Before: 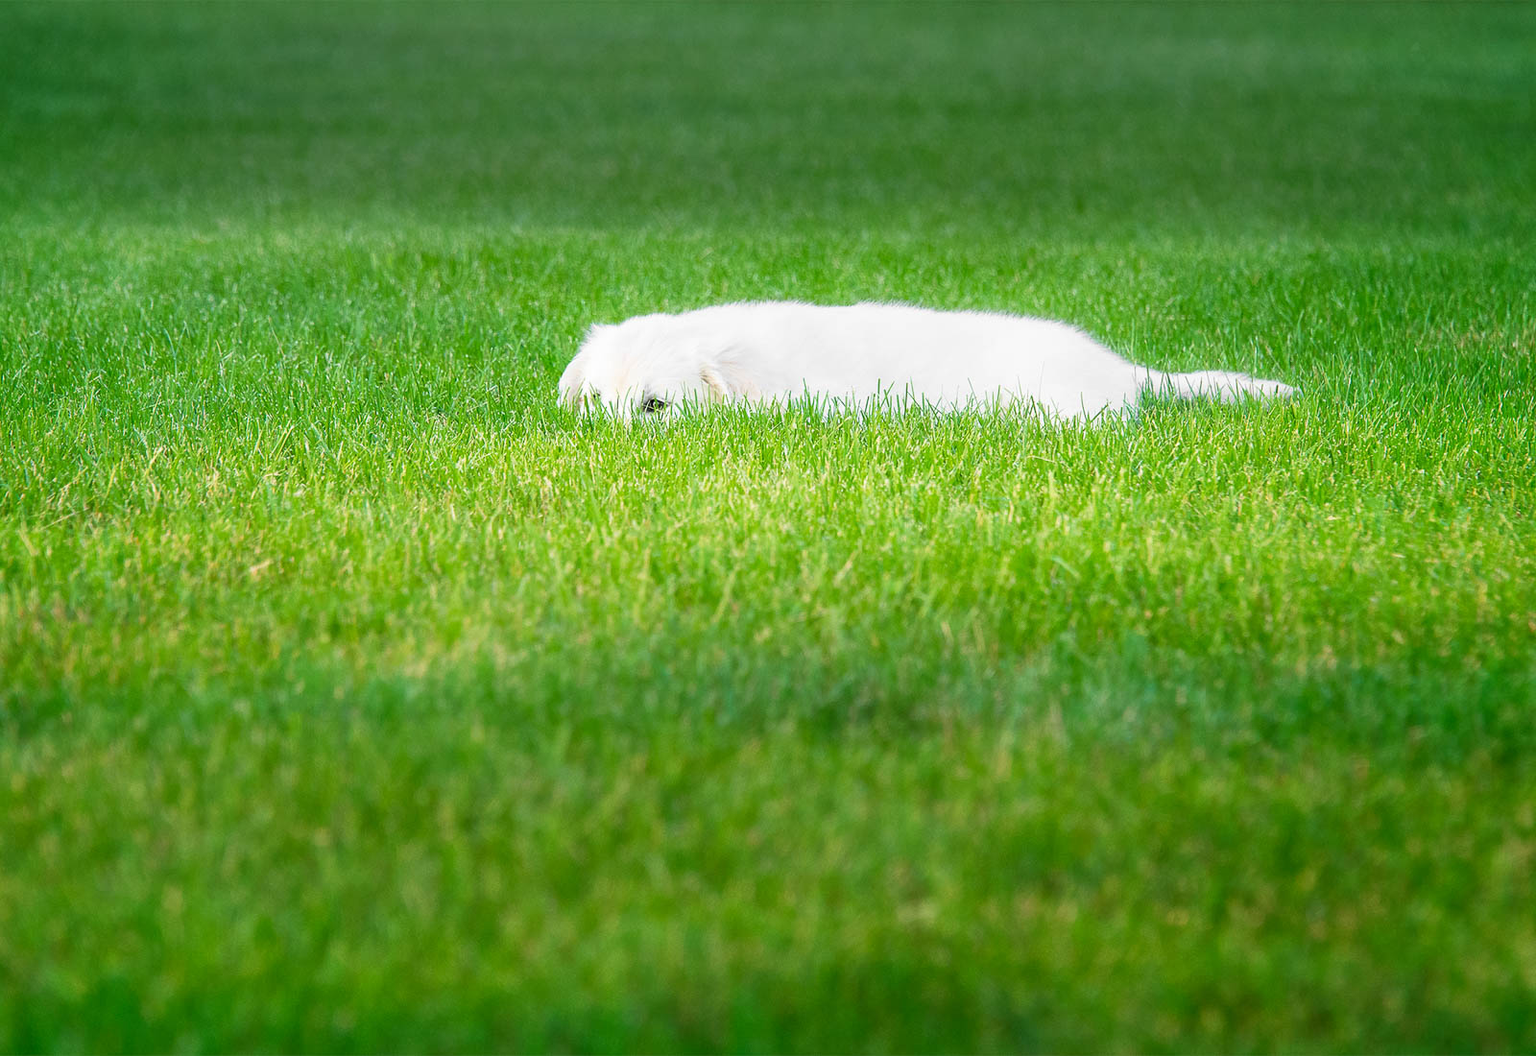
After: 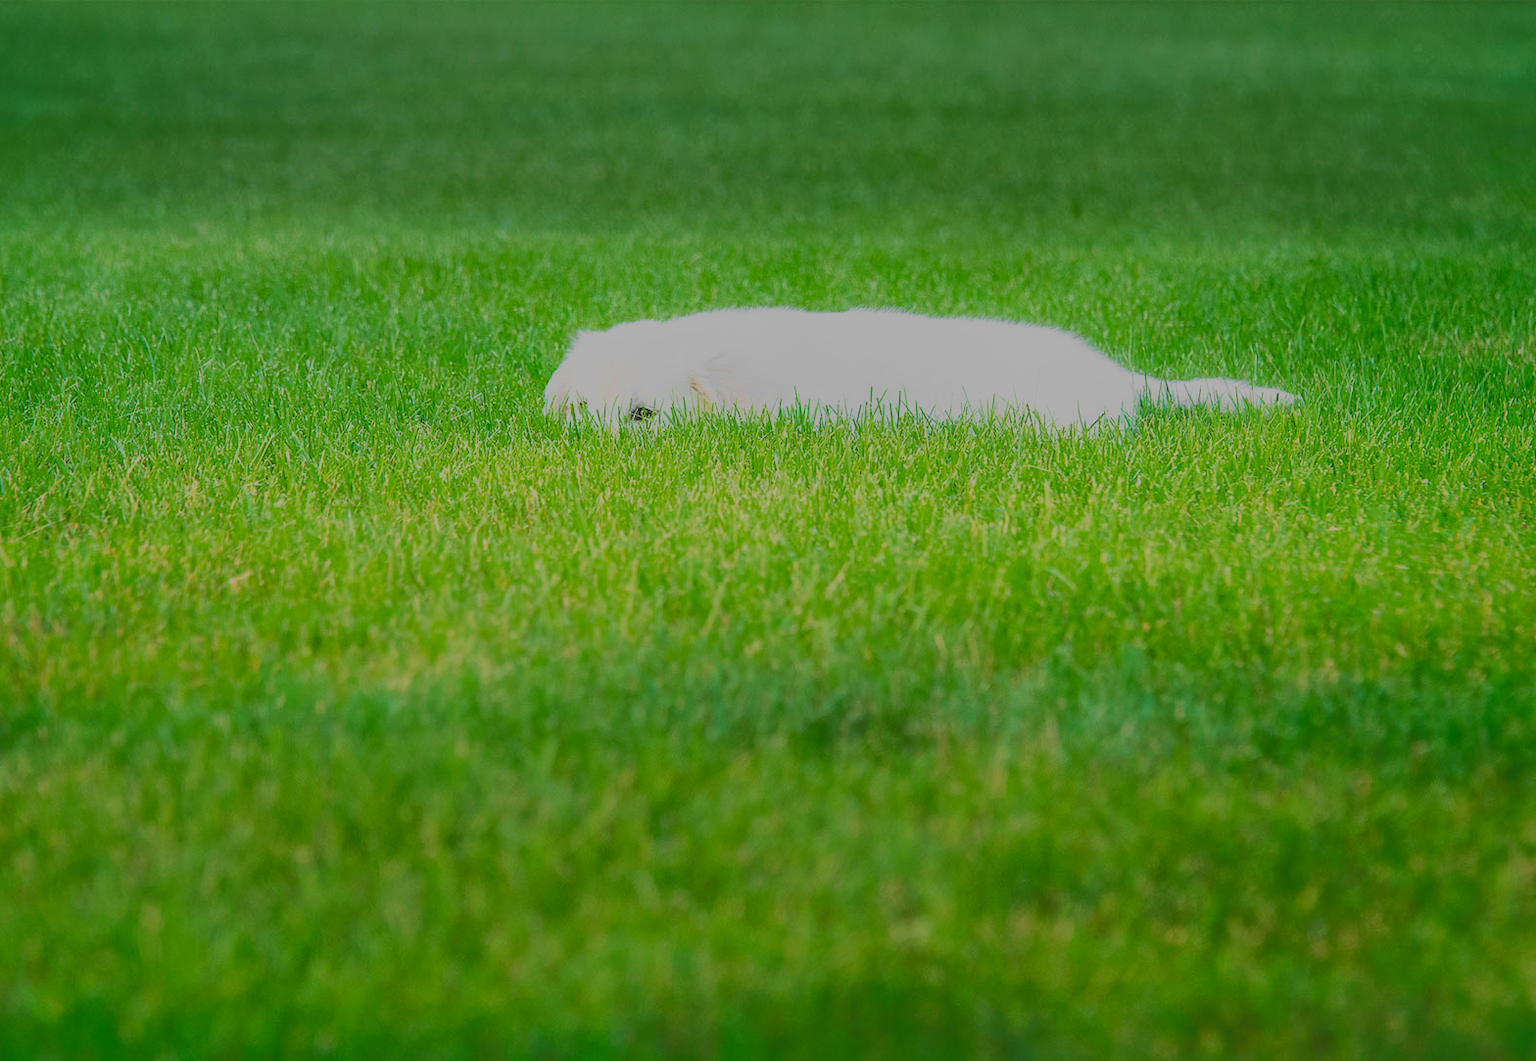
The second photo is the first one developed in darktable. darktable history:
velvia: on, module defaults
tone curve: curves: ch0 [(0, 0) (0.003, 0.149) (0.011, 0.152) (0.025, 0.154) (0.044, 0.164) (0.069, 0.179) (0.1, 0.194) (0.136, 0.211) (0.177, 0.232) (0.224, 0.258) (0.277, 0.289) (0.335, 0.326) (0.399, 0.371) (0.468, 0.438) (0.543, 0.504) (0.623, 0.569) (0.709, 0.642) (0.801, 0.716) (0.898, 0.775) (1, 1)], color space Lab, independent channels, preserve colors none
shadows and highlights: on, module defaults
filmic rgb: black relative exposure -7.1 EV, white relative exposure 5.38 EV, hardness 3.02
crop: left 1.68%, right 0.267%, bottom 1.449%
